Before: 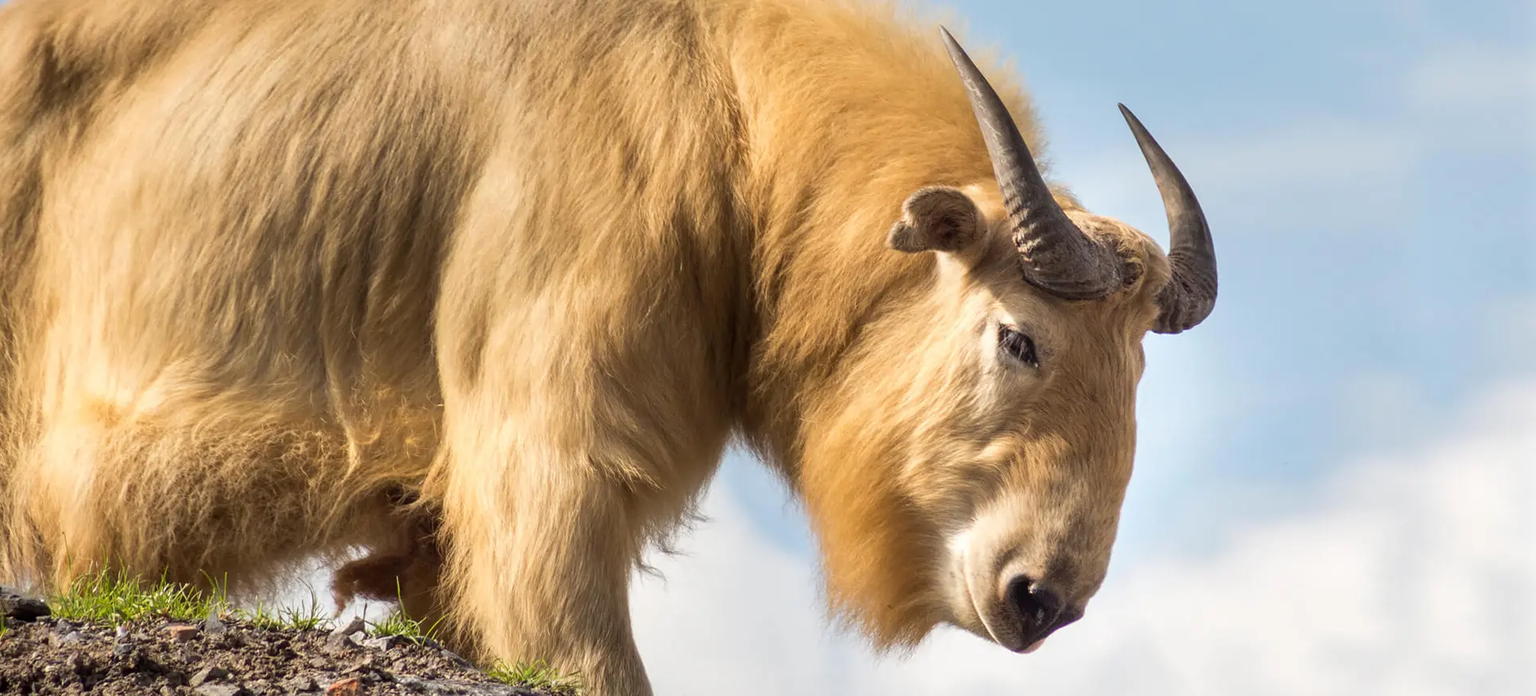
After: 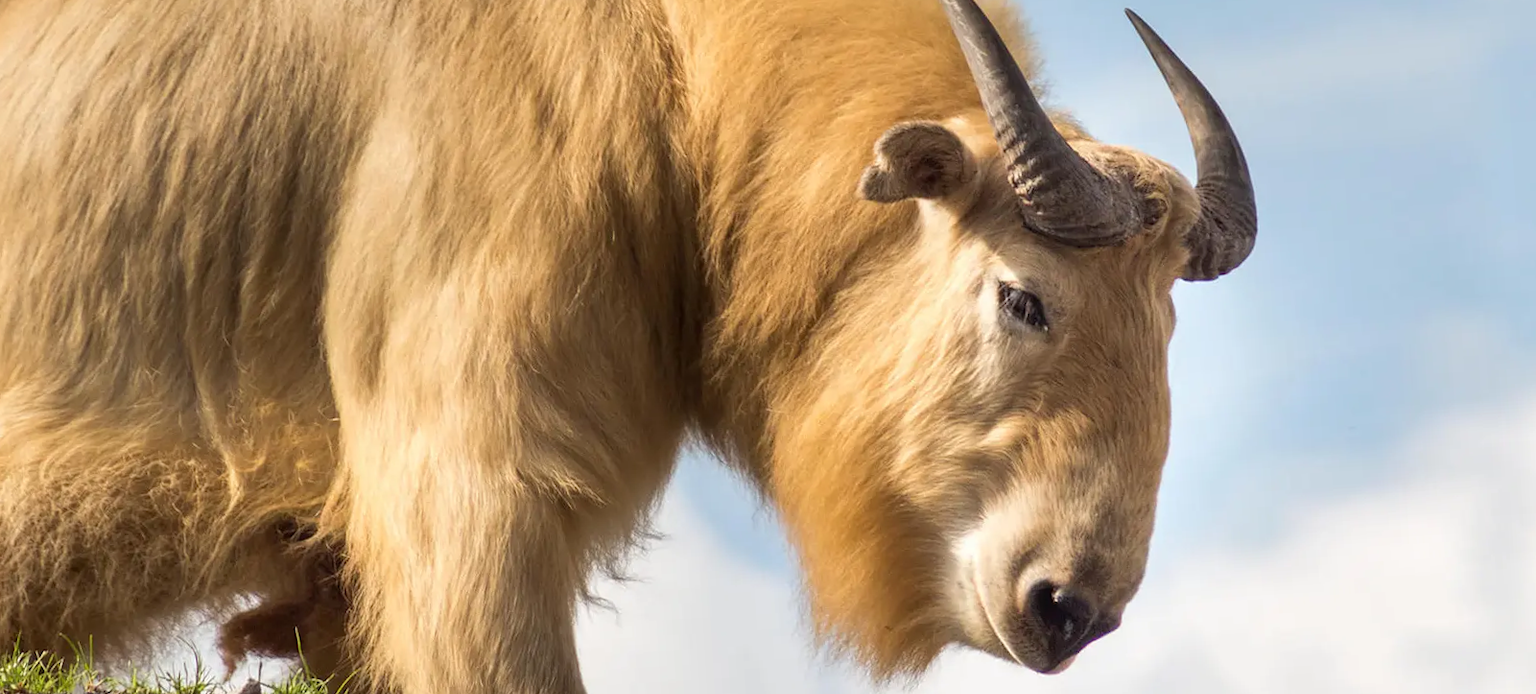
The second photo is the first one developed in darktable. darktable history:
crop and rotate: angle 3.47°, left 5.609%, top 5.706%
